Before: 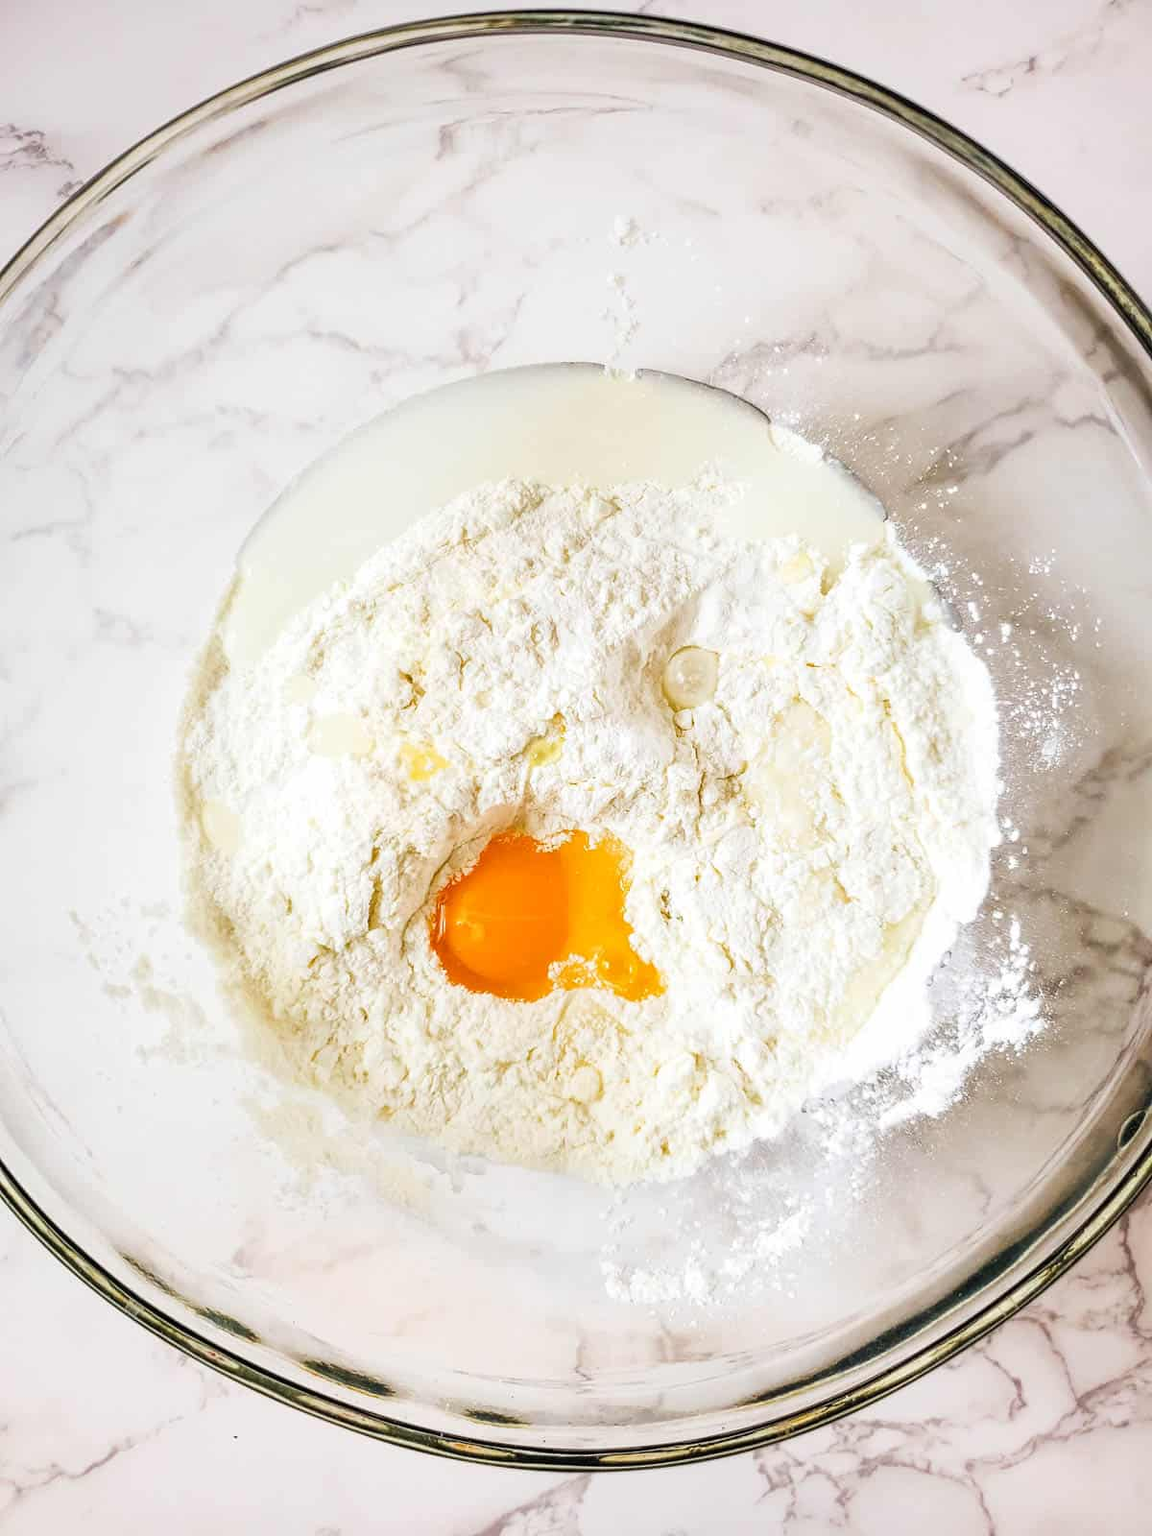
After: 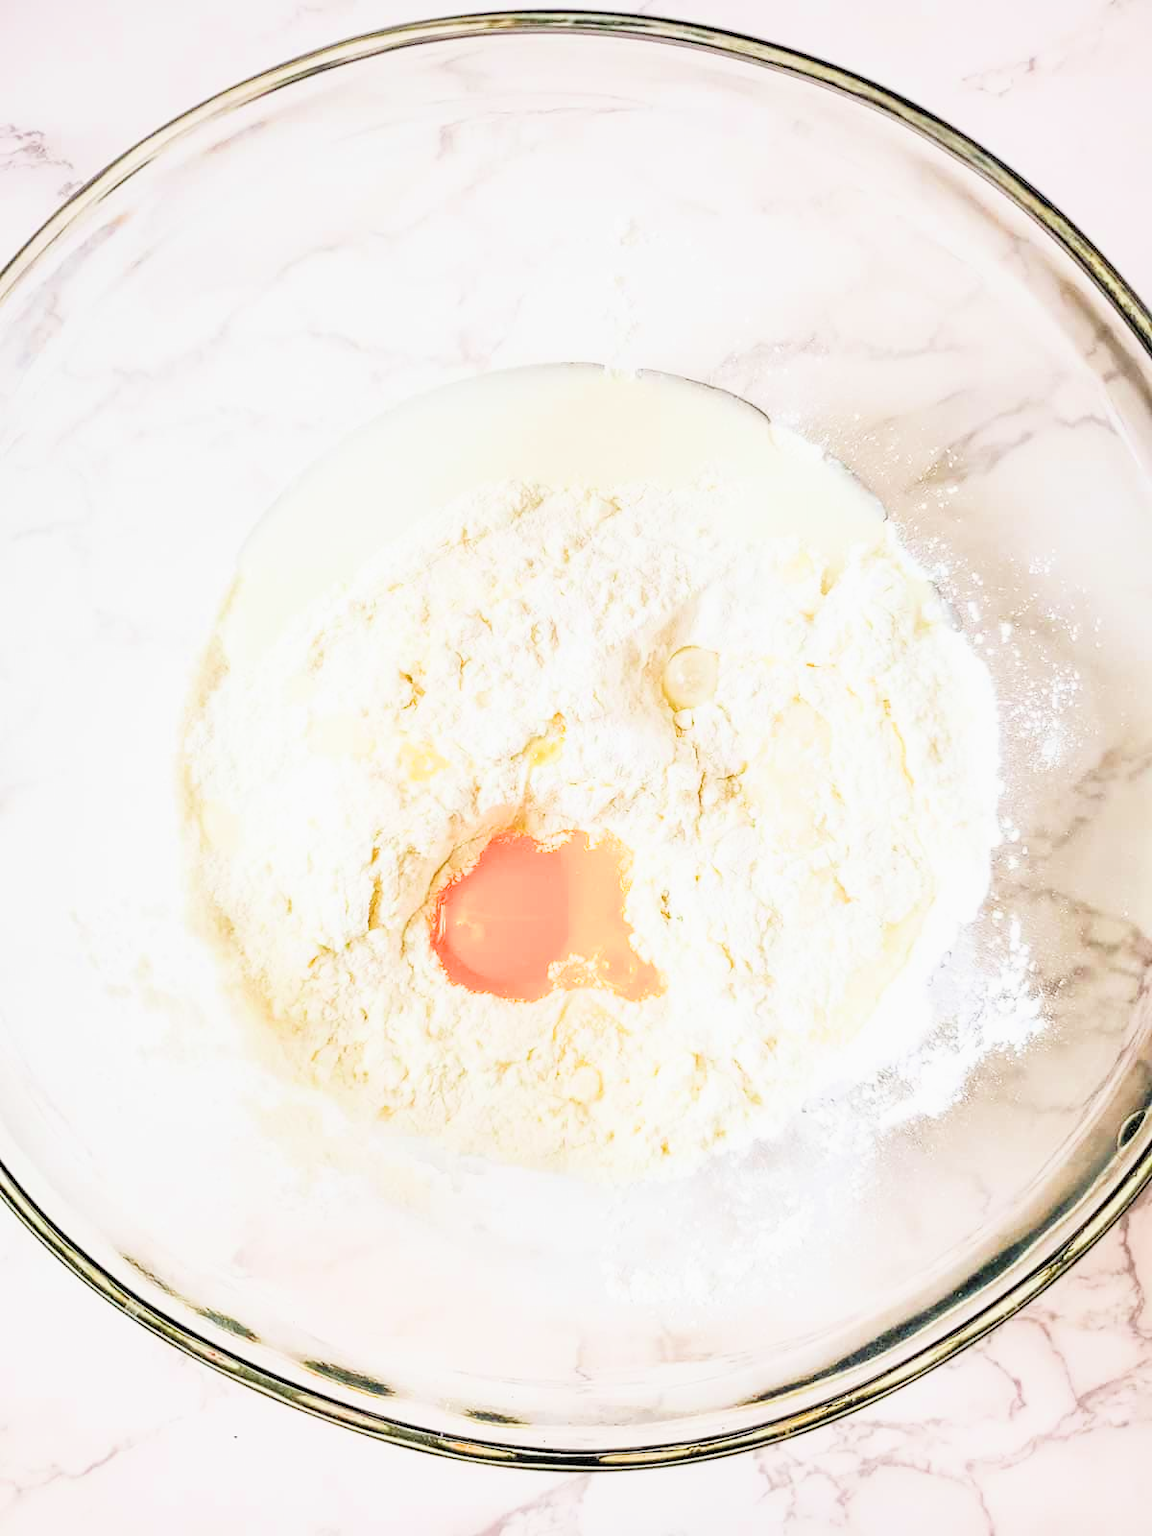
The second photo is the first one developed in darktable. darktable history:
exposure: black level correction 0, exposure 1.455 EV, compensate highlight preservation false
filmic rgb: black relative exposure -7.73 EV, white relative exposure 4.46 EV, threshold 3.05 EV, structure ↔ texture 99.26%, hardness 3.75, latitude 37.67%, contrast 0.97, highlights saturation mix 9.61%, shadows ↔ highlights balance 3.78%, enable highlight reconstruction true
